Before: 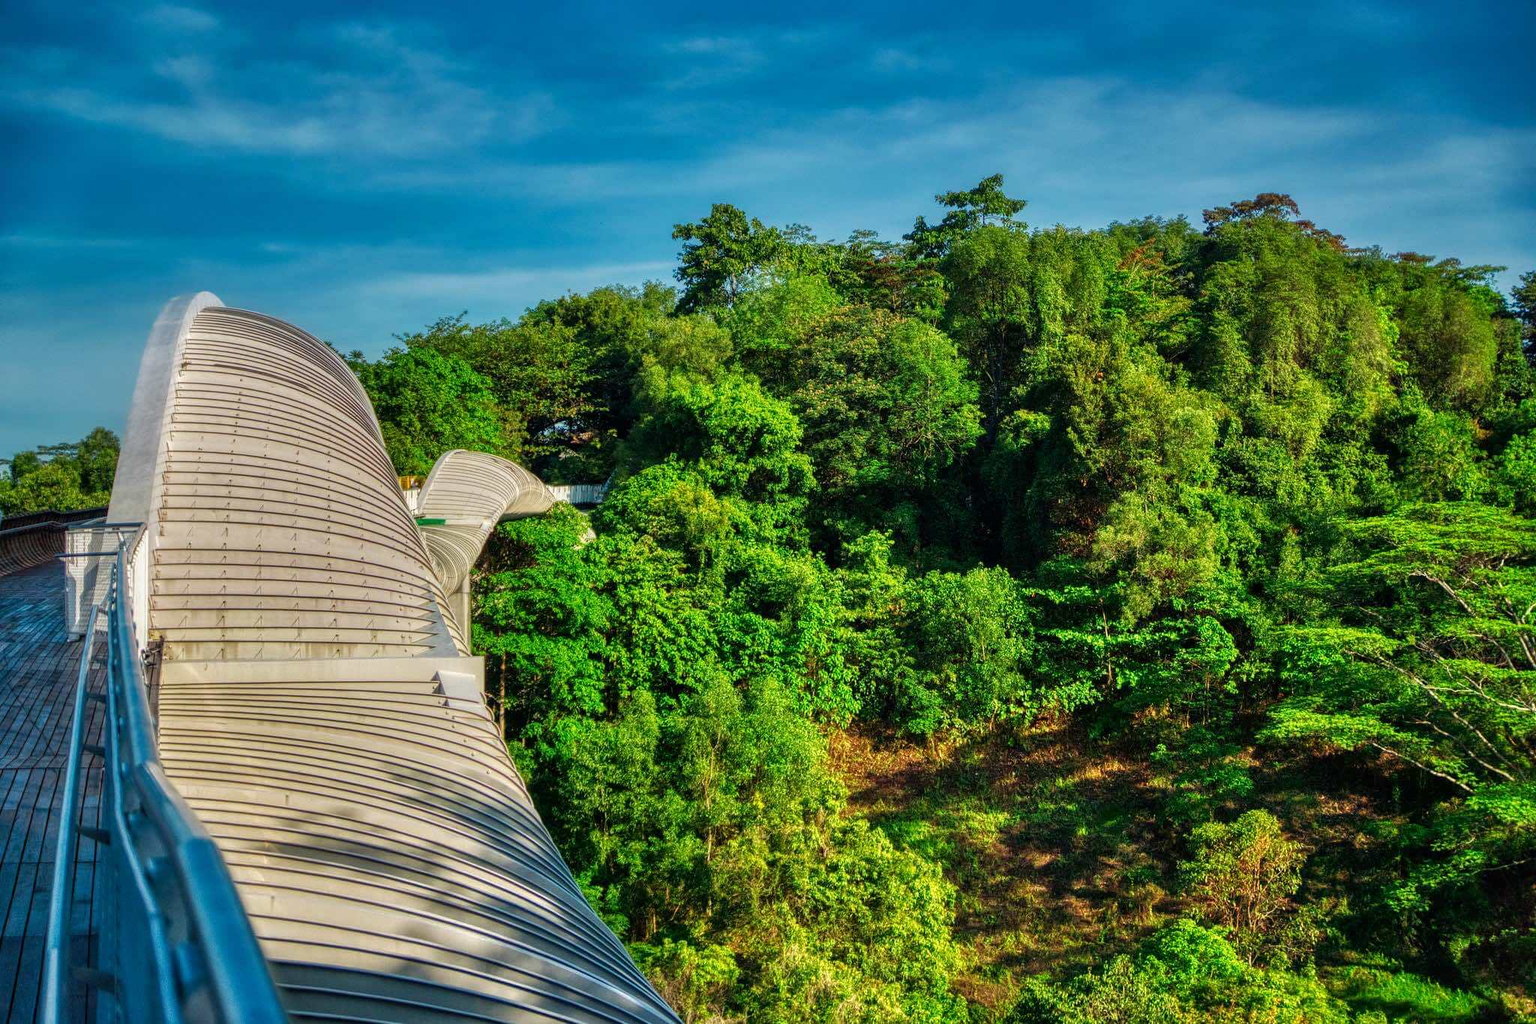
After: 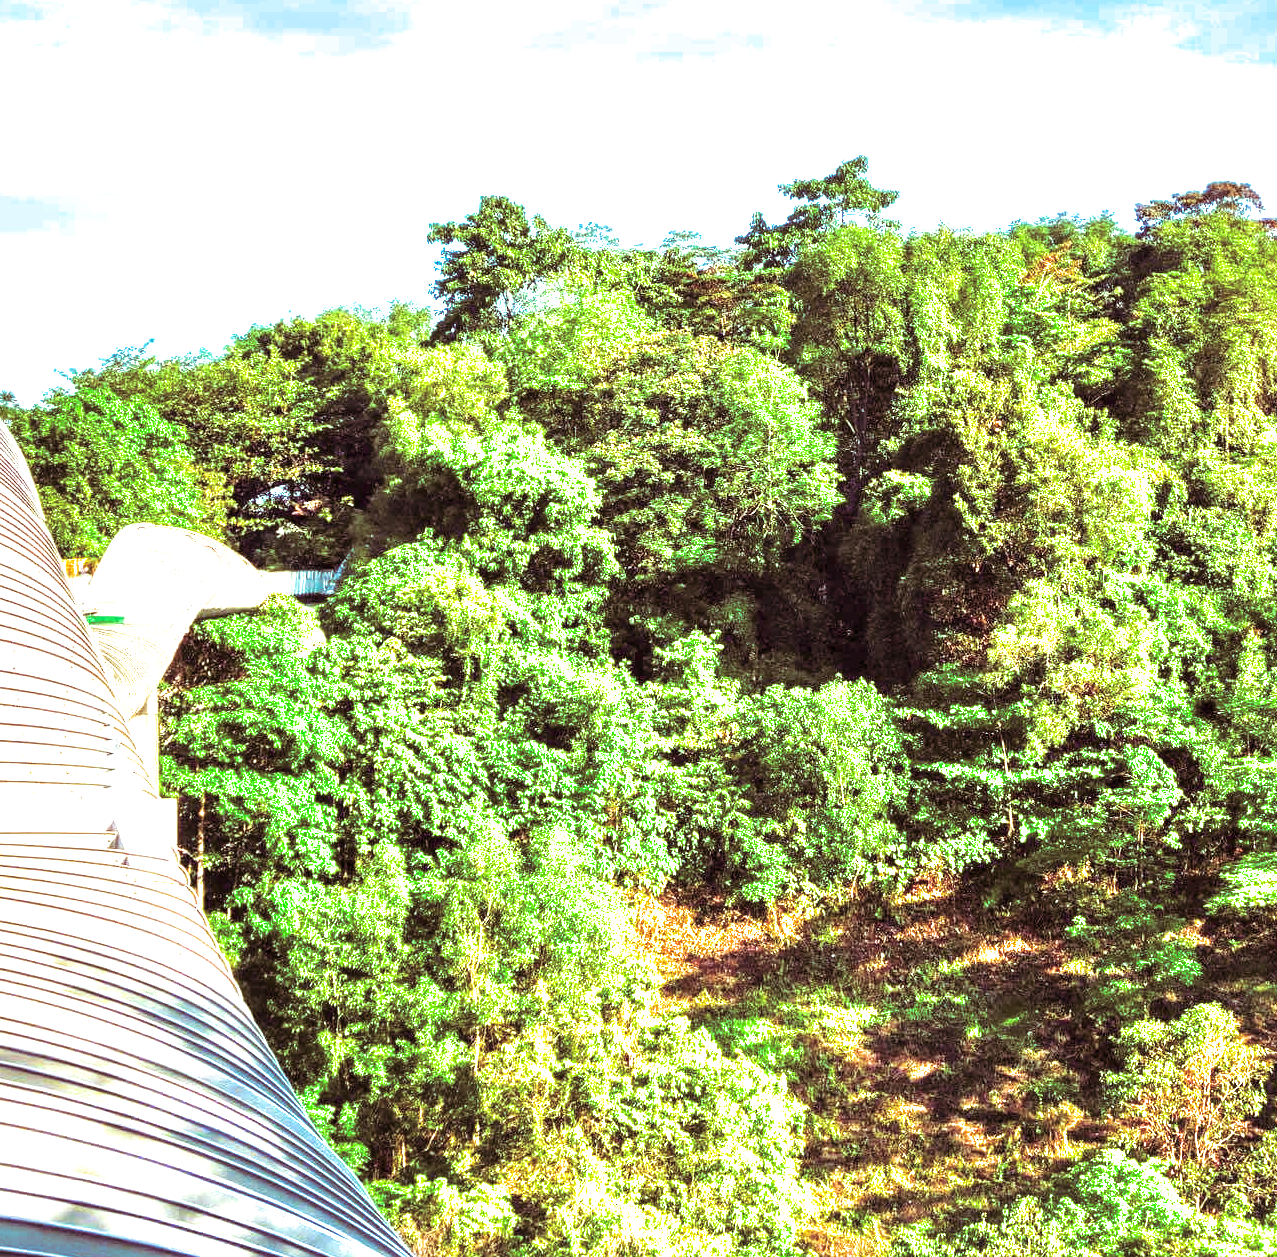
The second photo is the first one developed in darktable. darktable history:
crop and rotate: left 22.918%, top 5.629%, right 14.711%, bottom 2.247%
split-toning: highlights › hue 180°
exposure: exposure 2.207 EV, compensate highlight preservation false
